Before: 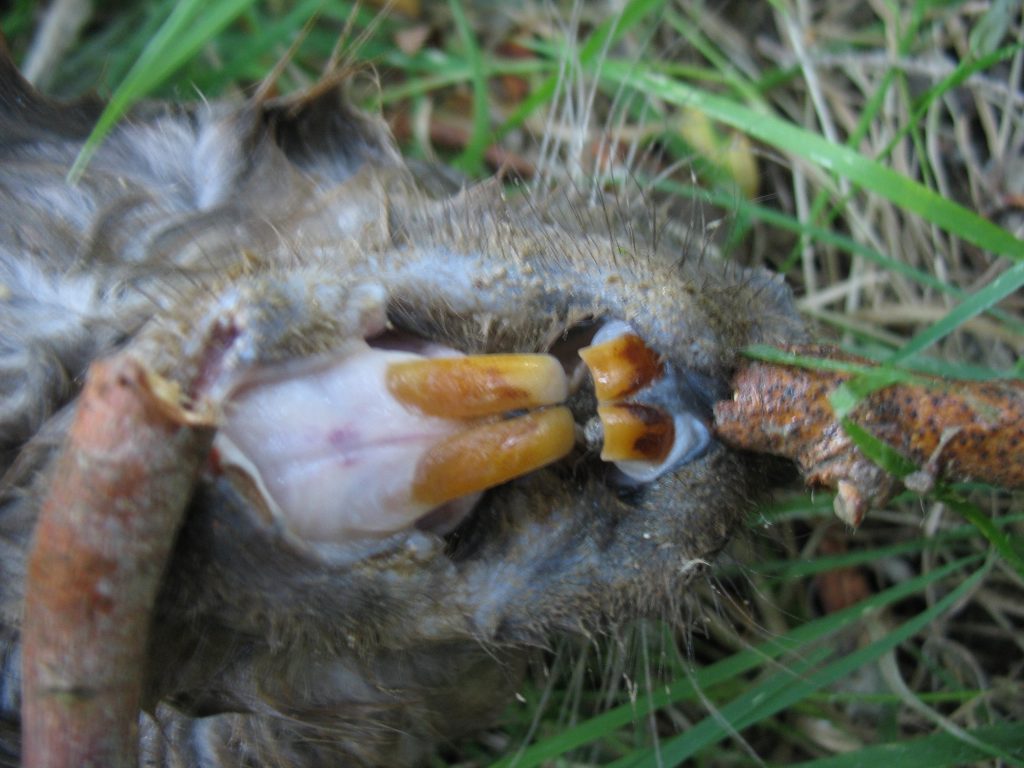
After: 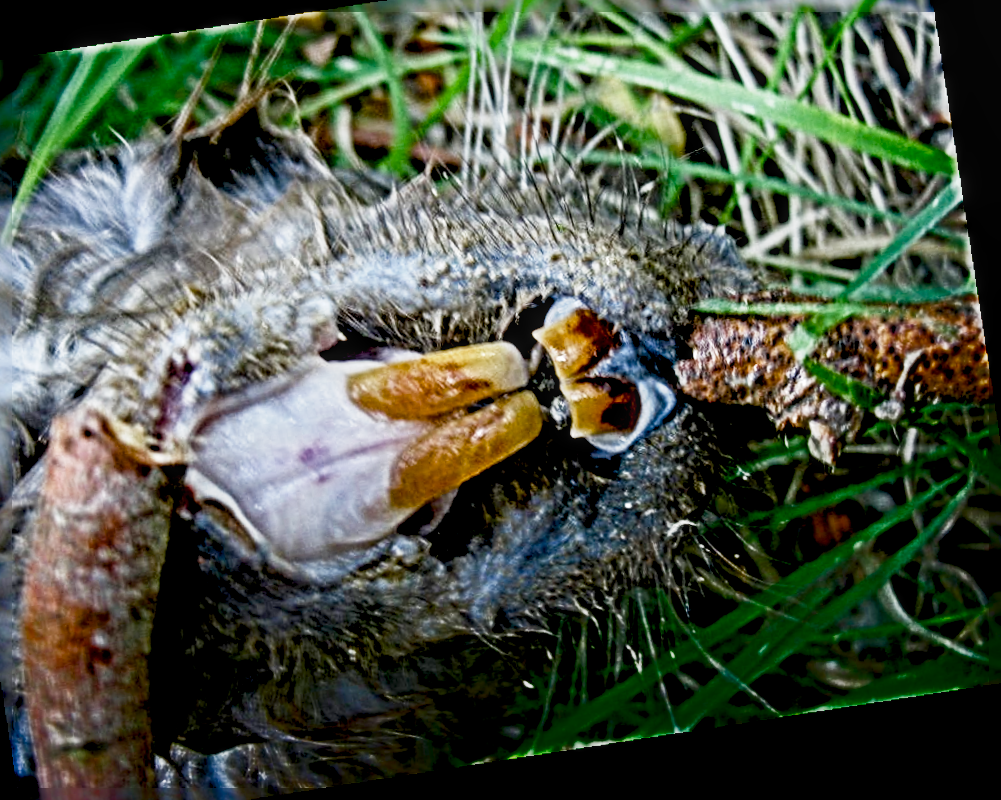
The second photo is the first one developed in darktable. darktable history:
sharpen: radius 6.3, amount 1.8, threshold 0
shadows and highlights: shadows -70, highlights 35, soften with gaussian
local contrast: on, module defaults
exposure: black level correction 0.029, exposure -0.073 EV, compensate highlight preservation false
rotate and perspective: rotation -6.83°, automatic cropping off
crop and rotate: angle 1.96°, left 5.673%, top 5.673%
base curve: curves: ch0 [(0, 0) (0.088, 0.125) (0.176, 0.251) (0.354, 0.501) (0.613, 0.749) (1, 0.877)], preserve colors none
color balance rgb: perceptual saturation grading › global saturation 20%, perceptual saturation grading › highlights -50%, perceptual saturation grading › shadows 30%
